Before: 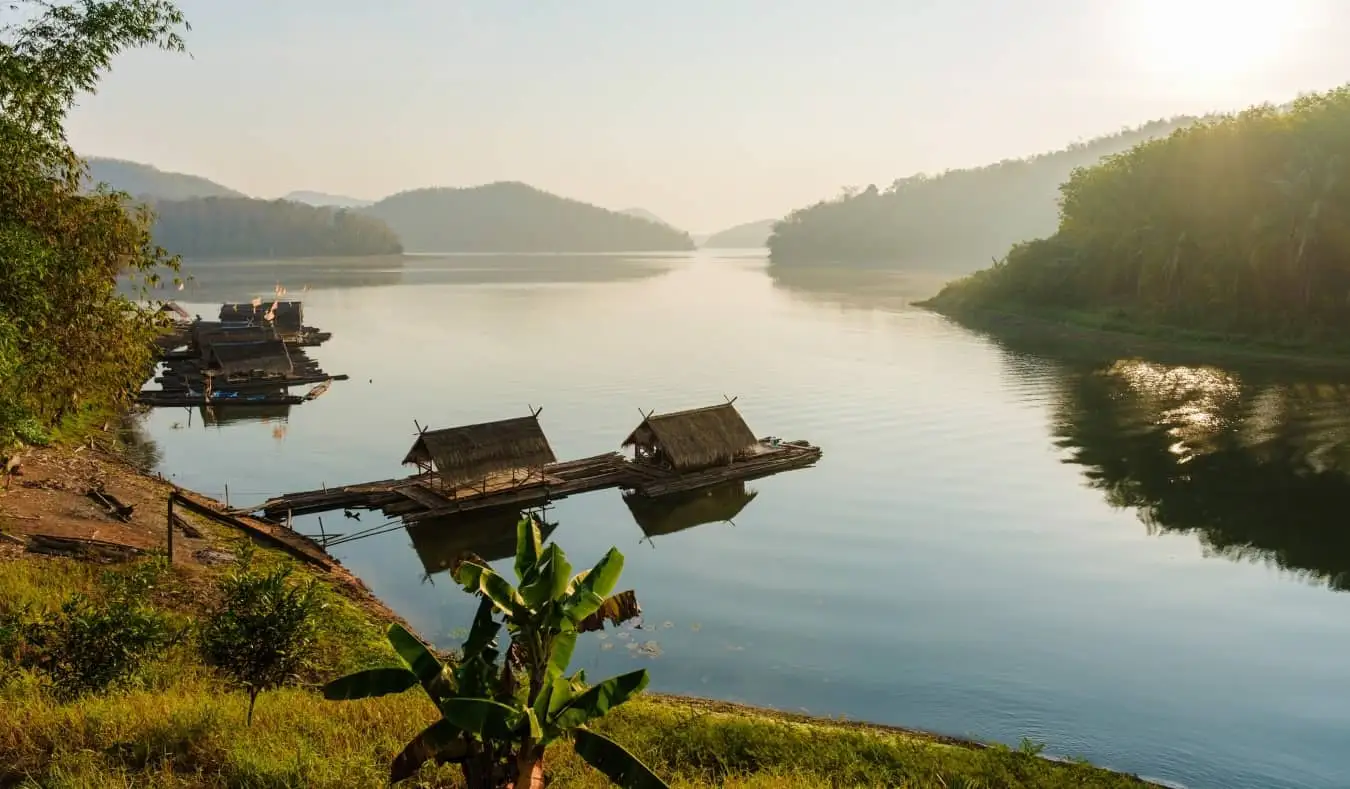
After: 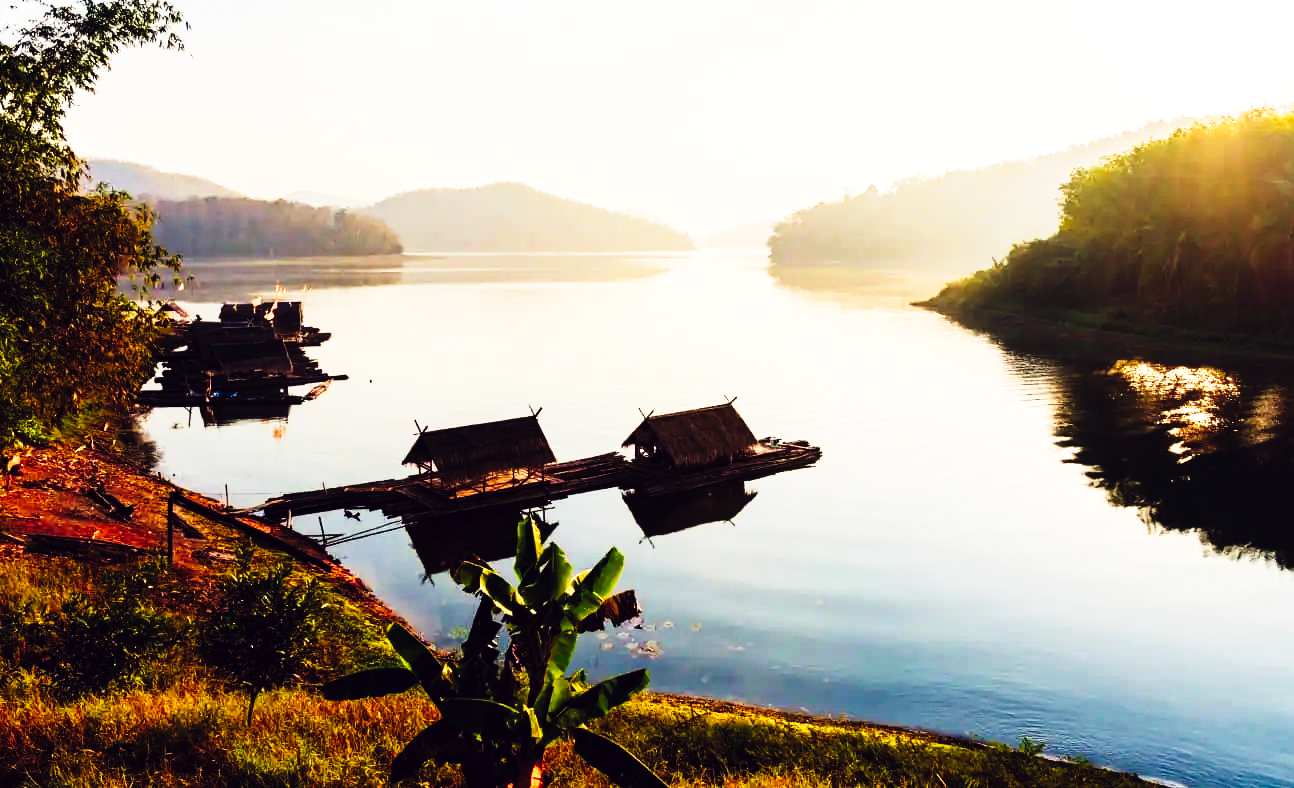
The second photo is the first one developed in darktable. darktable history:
tone curve: curves: ch0 [(0, 0) (0.003, 0.001) (0.011, 0.005) (0.025, 0.009) (0.044, 0.014) (0.069, 0.018) (0.1, 0.025) (0.136, 0.029) (0.177, 0.042) (0.224, 0.064) (0.277, 0.107) (0.335, 0.182) (0.399, 0.3) (0.468, 0.462) (0.543, 0.639) (0.623, 0.802) (0.709, 0.916) (0.801, 0.963) (0.898, 0.988) (1, 1)], preserve colors none
color balance: lift [1.001, 0.997, 0.99, 1.01], gamma [1.007, 1, 0.975, 1.025], gain [1, 1.065, 1.052, 0.935], contrast 13.25%
crop: right 4.126%, bottom 0.031%
